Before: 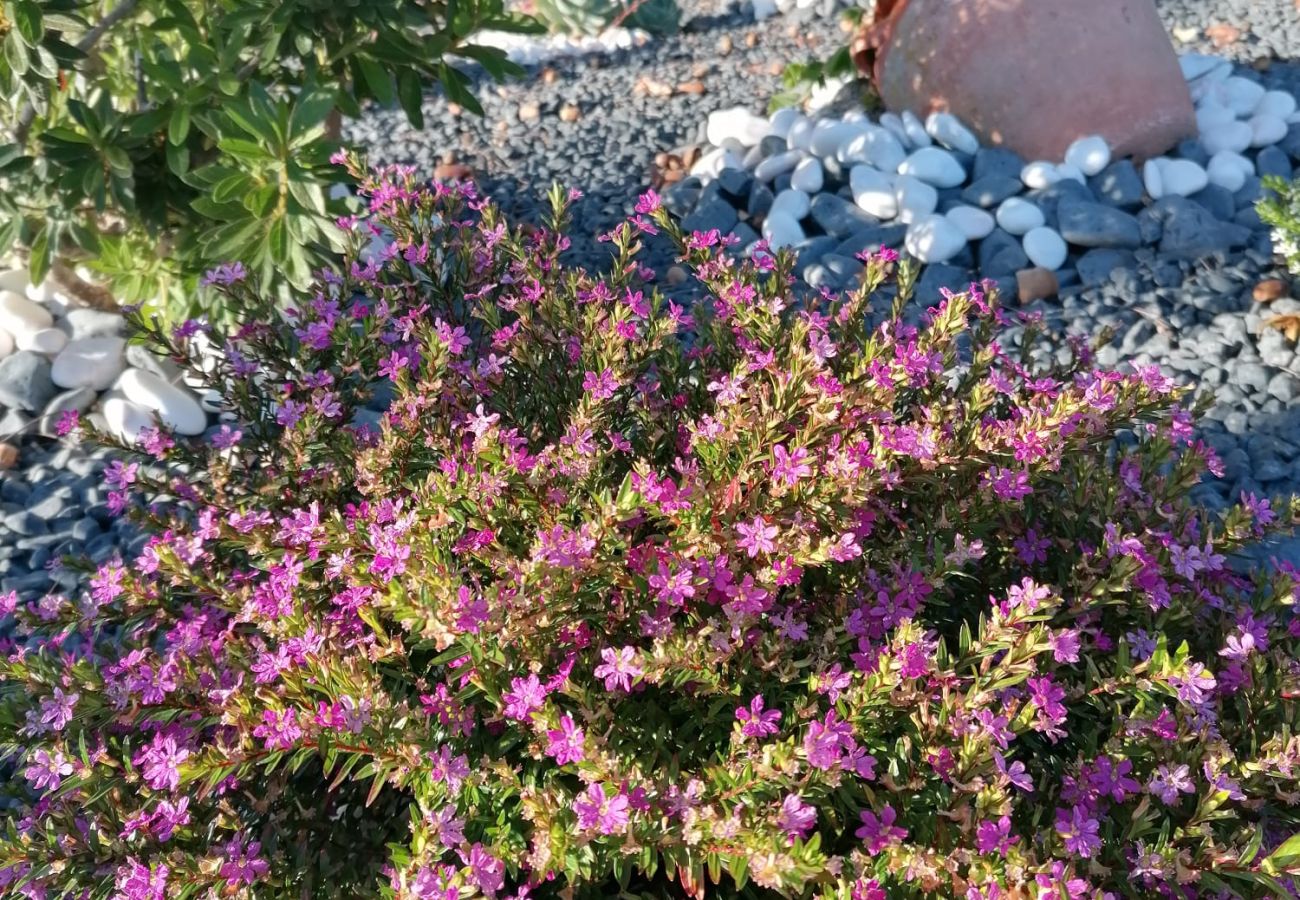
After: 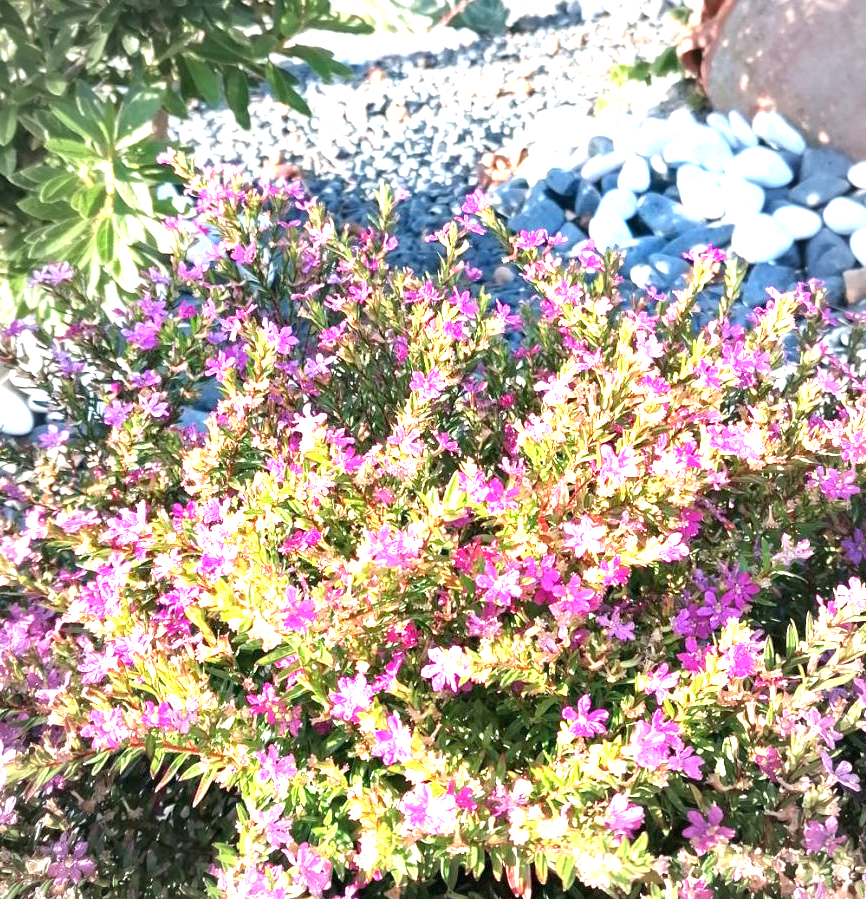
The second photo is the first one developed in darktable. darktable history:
exposure: exposure 2 EV, compensate highlight preservation false
vignetting: automatic ratio true
crop and rotate: left 13.342%, right 19.991%
